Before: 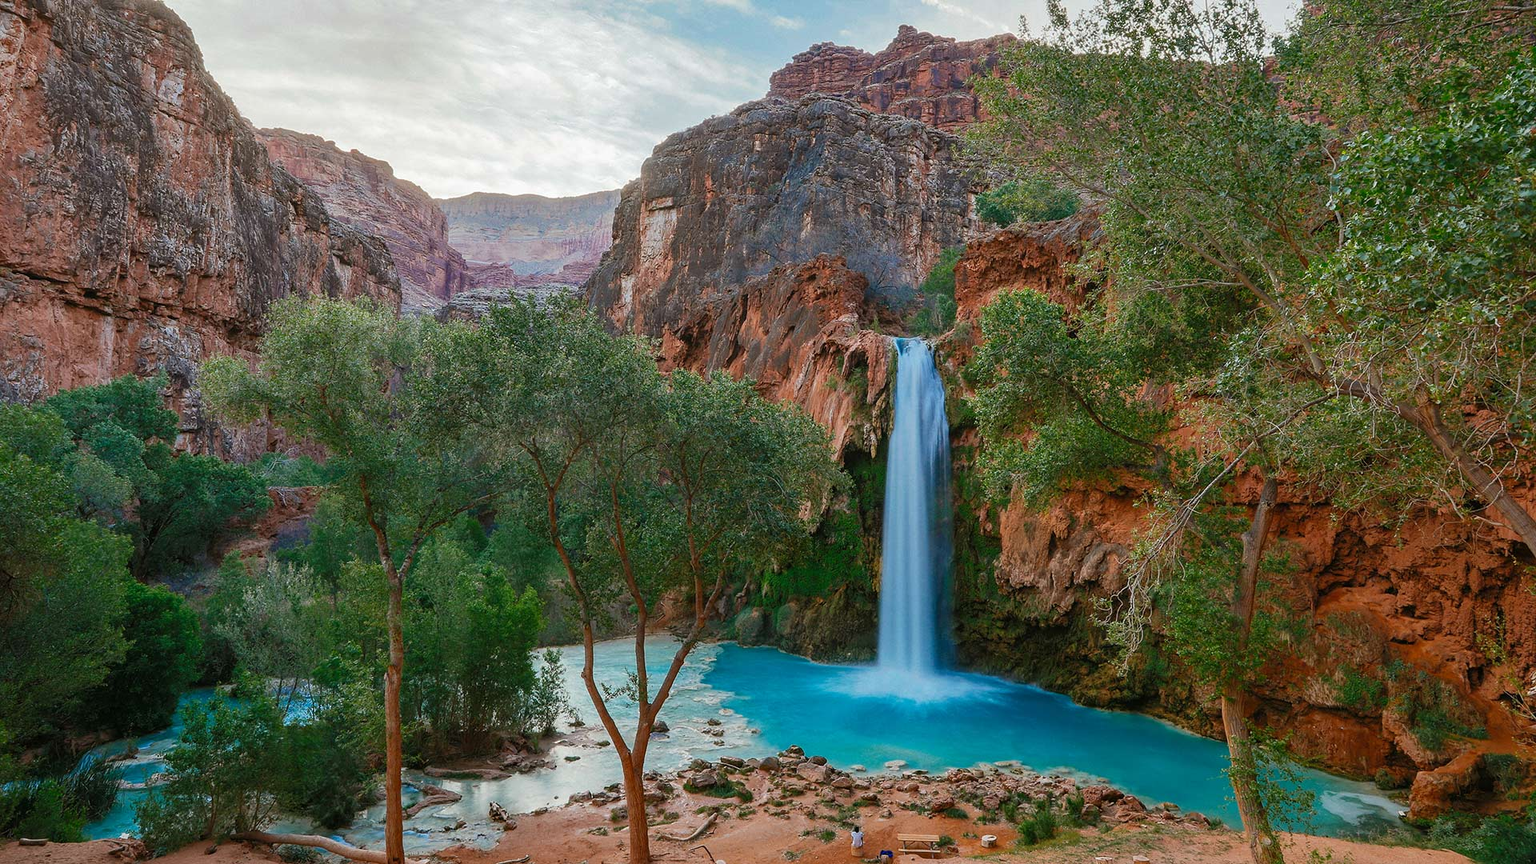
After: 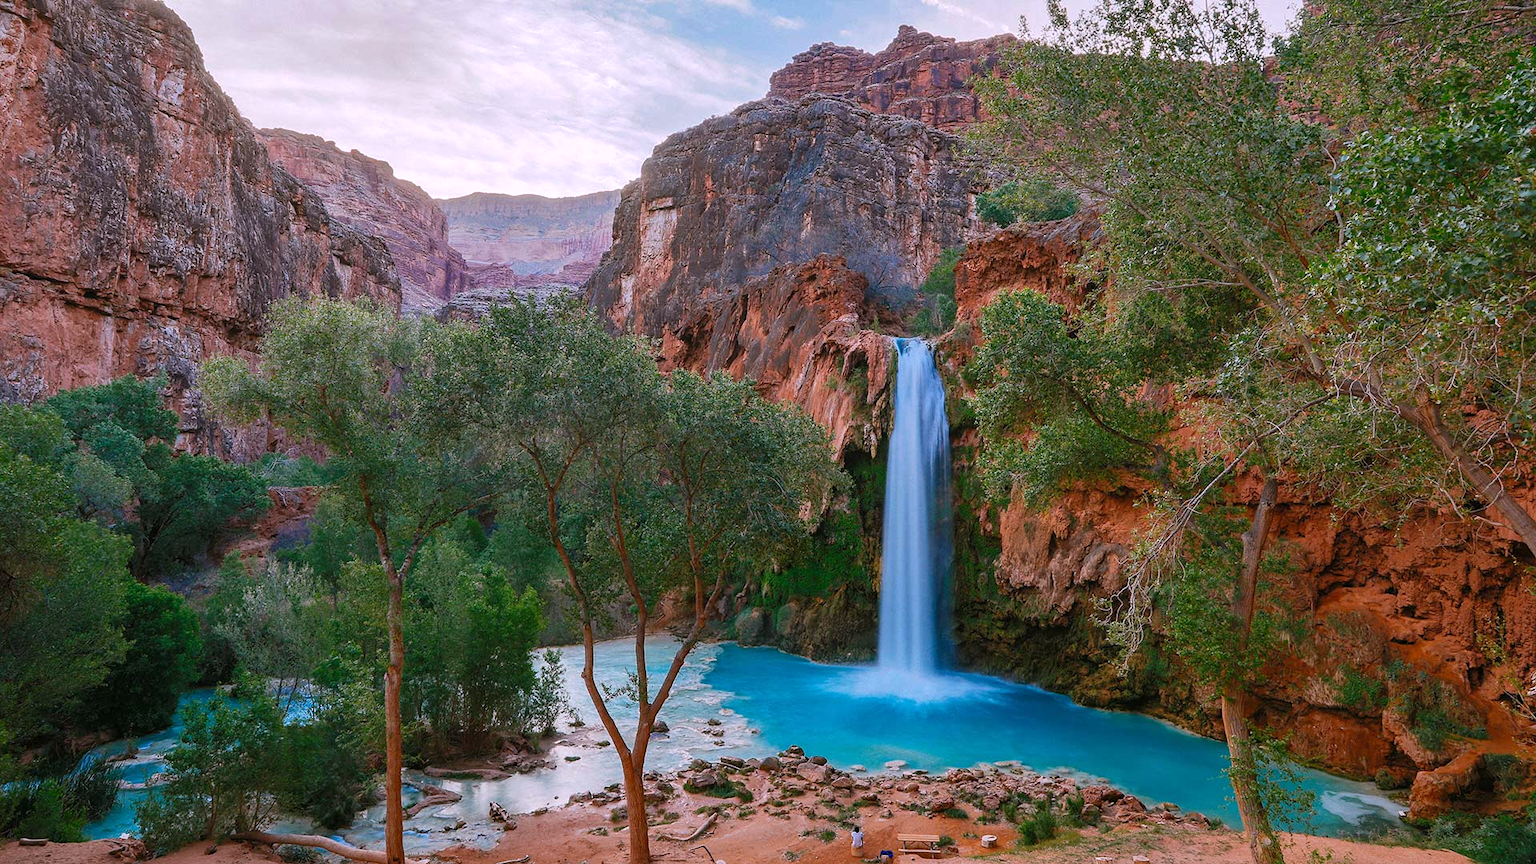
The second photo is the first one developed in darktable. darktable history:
white balance: red 1.066, blue 1.119
